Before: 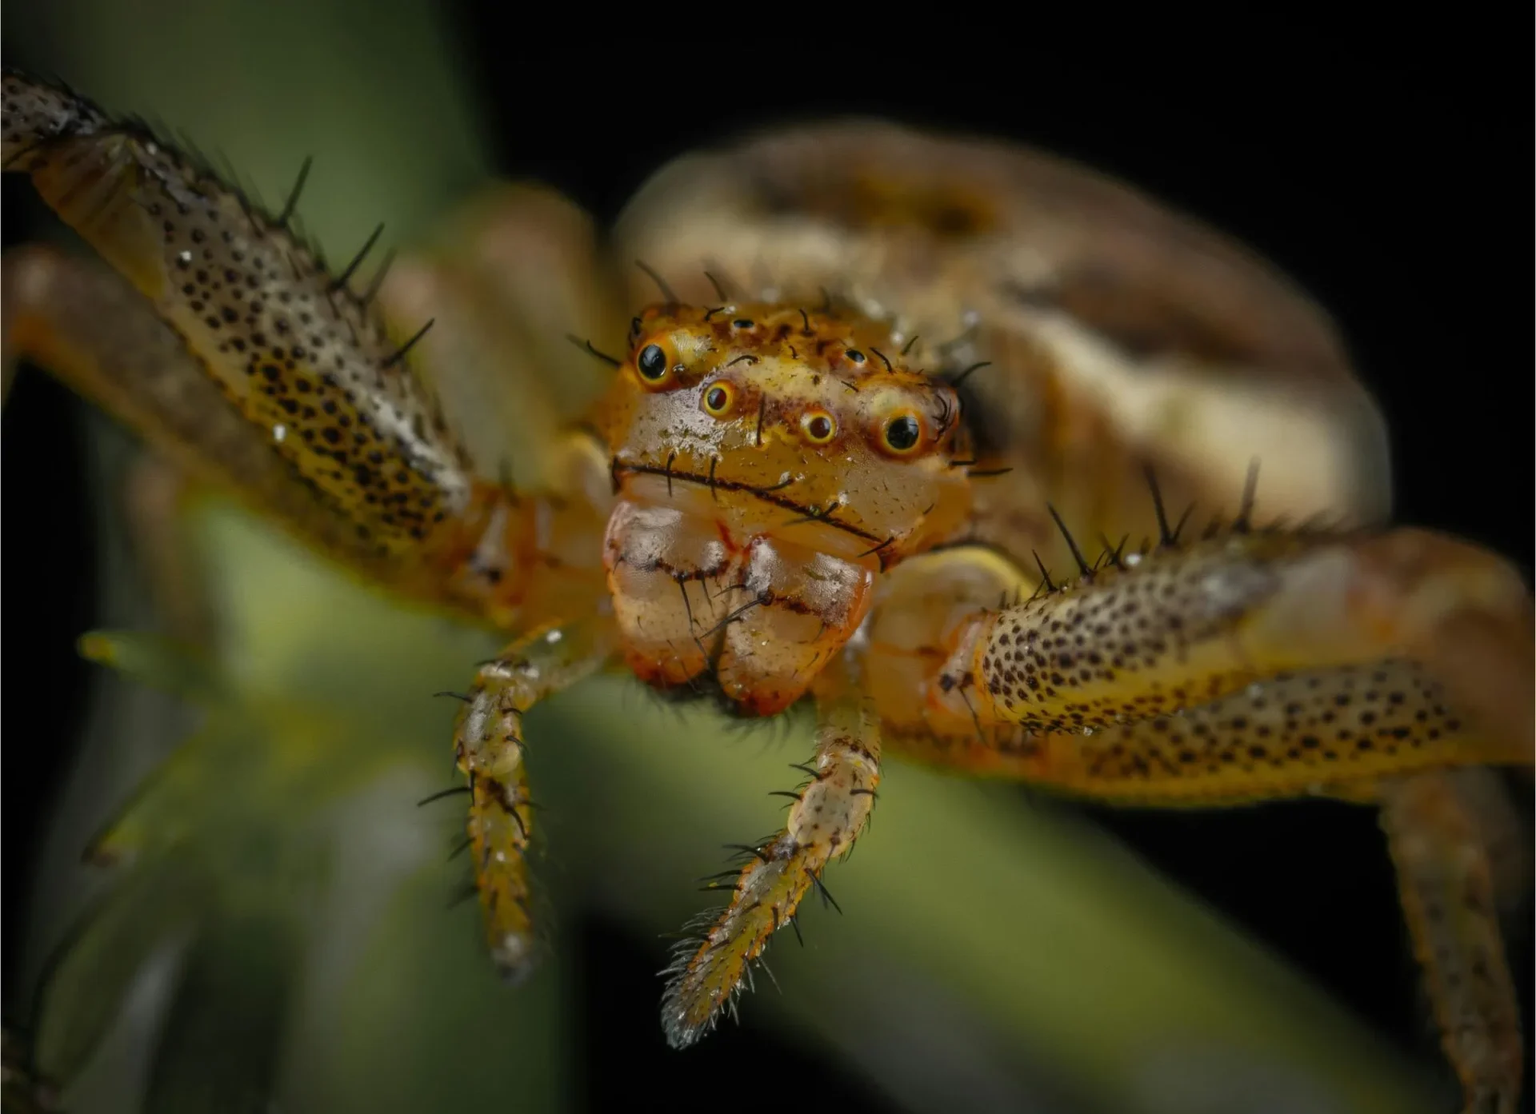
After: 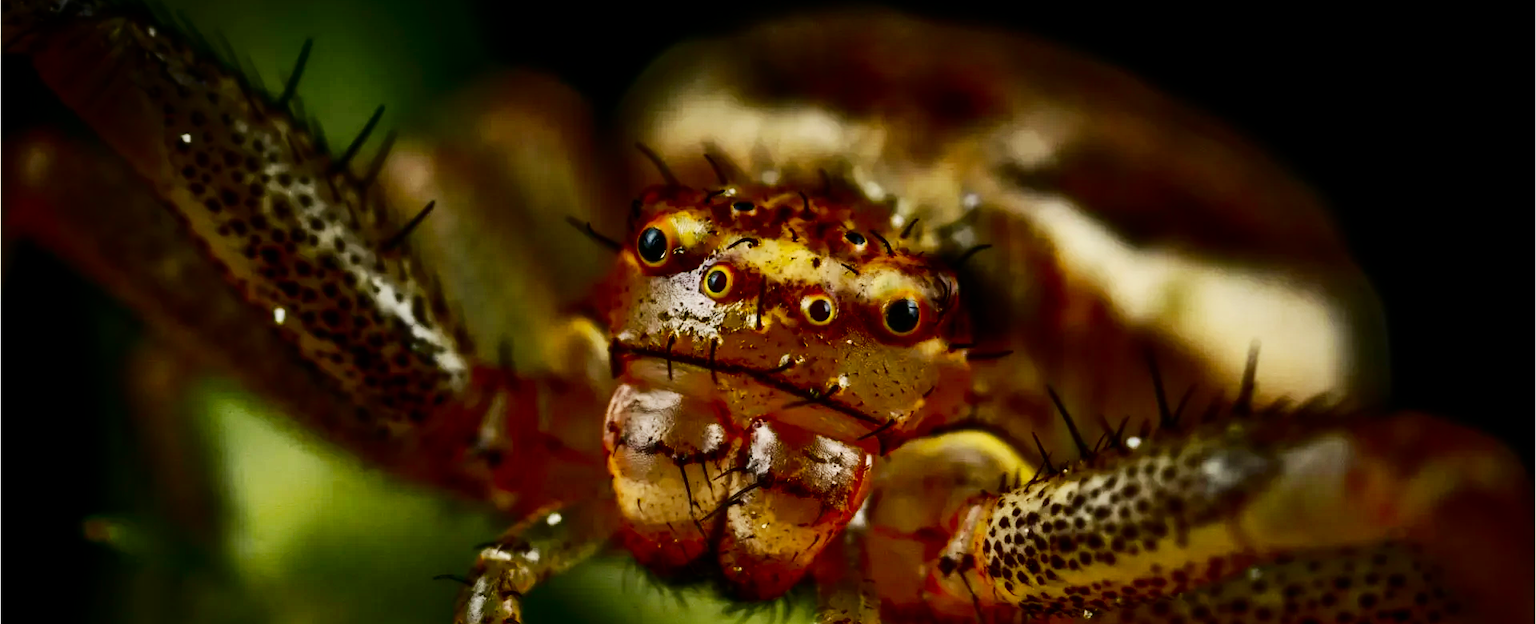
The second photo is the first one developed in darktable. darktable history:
exposure: black level correction 0.001, exposure -0.2 EV, compensate highlight preservation false
crop and rotate: top 10.605%, bottom 33.274%
base curve: curves: ch0 [(0, 0) (0.036, 0.025) (0.121, 0.166) (0.206, 0.329) (0.605, 0.79) (1, 1)], preserve colors none
contrast brightness saturation: contrast 0.32, brightness -0.08, saturation 0.17
